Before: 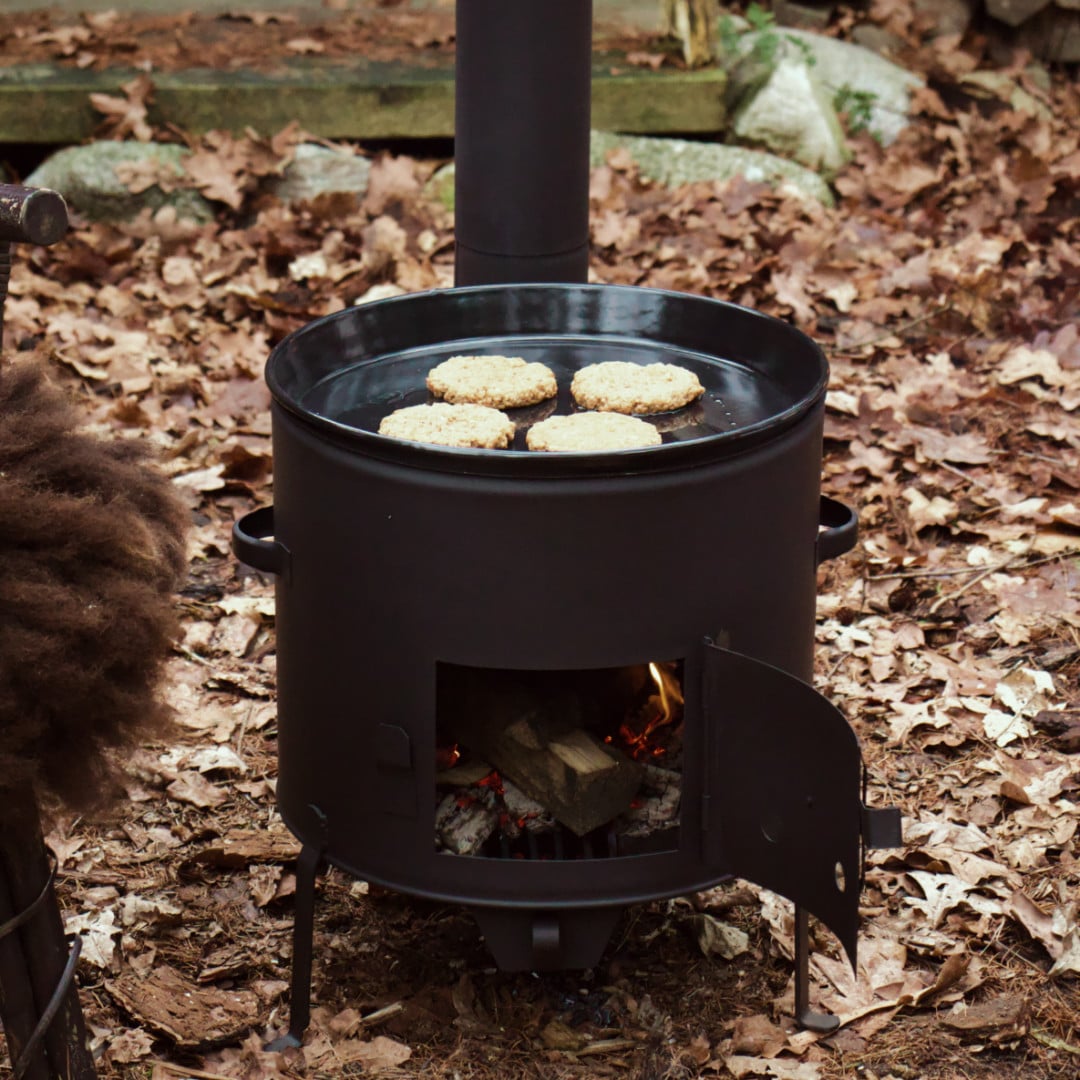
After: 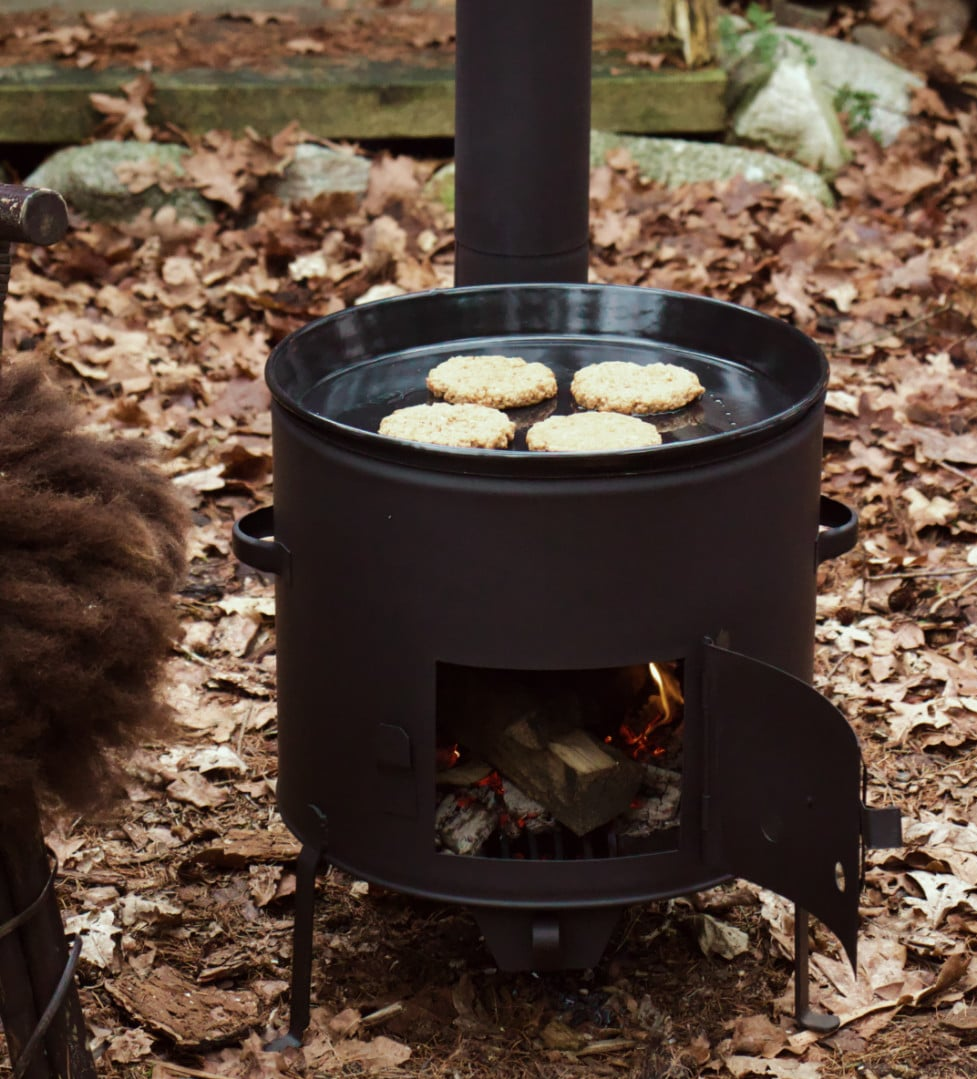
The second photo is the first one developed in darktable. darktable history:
crop: right 9.504%, bottom 0.023%
